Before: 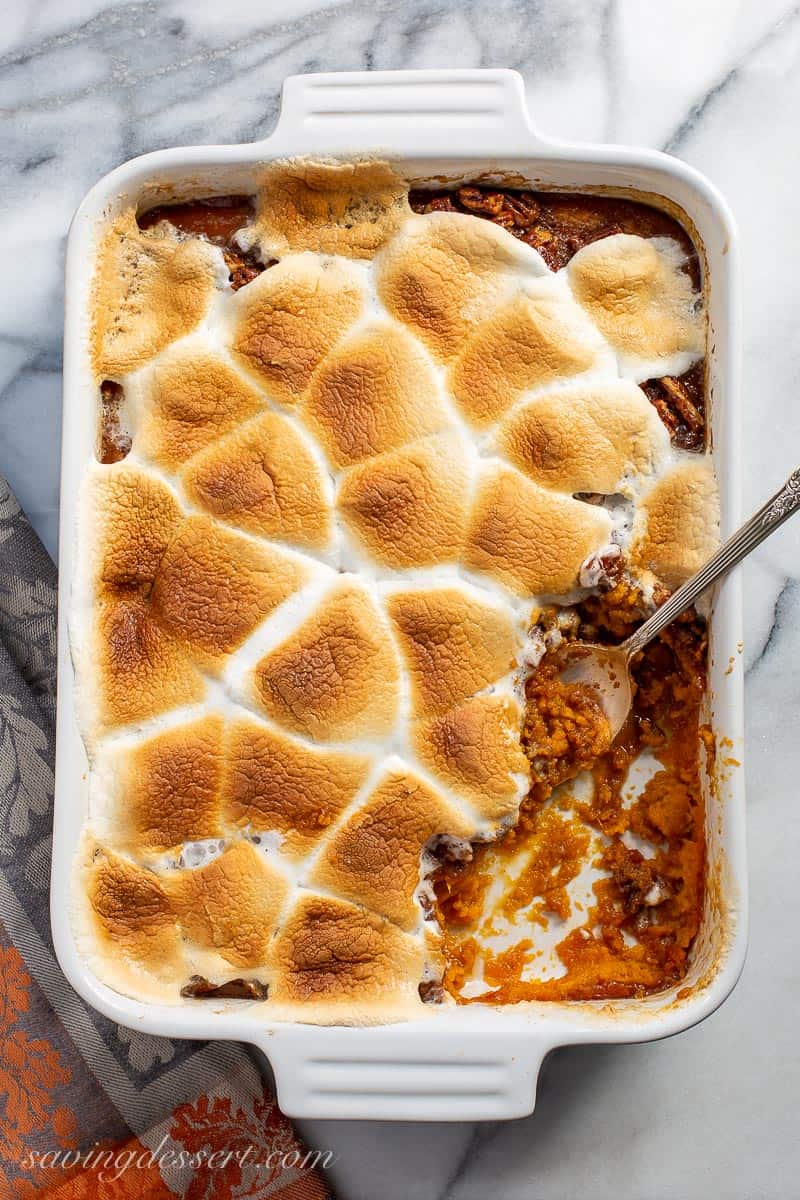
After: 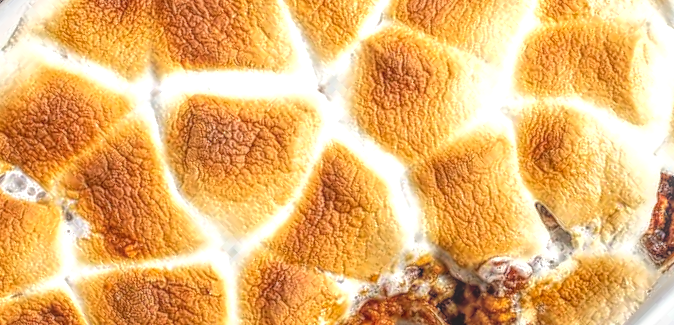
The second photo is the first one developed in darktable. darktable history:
tone equalizer: -8 EV -0.39 EV, -7 EV -0.404 EV, -6 EV -0.303 EV, -5 EV -0.196 EV, -3 EV 0.252 EV, -2 EV 0.307 EV, -1 EV 0.41 EV, +0 EV 0.392 EV
local contrast: highlights 20%, shadows 29%, detail 200%, midtone range 0.2
crop and rotate: angle -45.72°, top 16.544%, right 0.906%, bottom 11.637%
